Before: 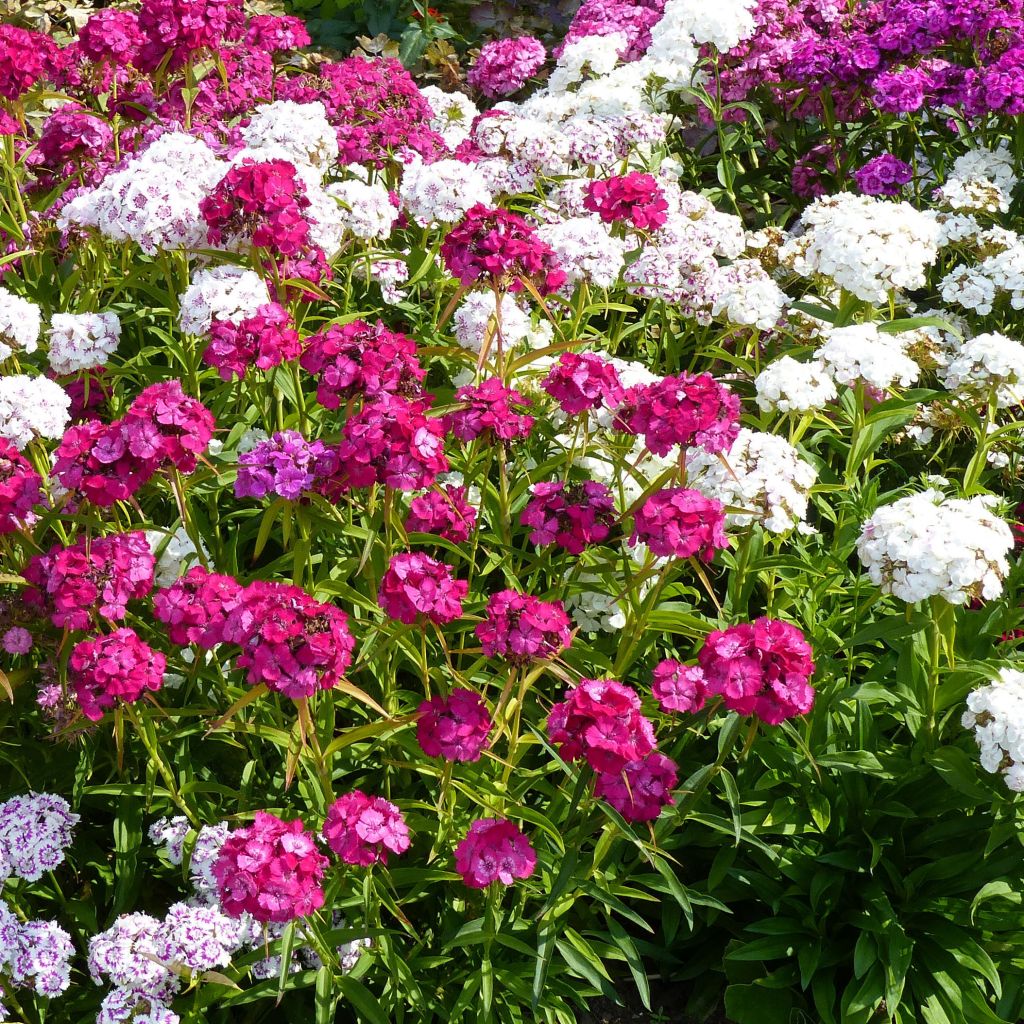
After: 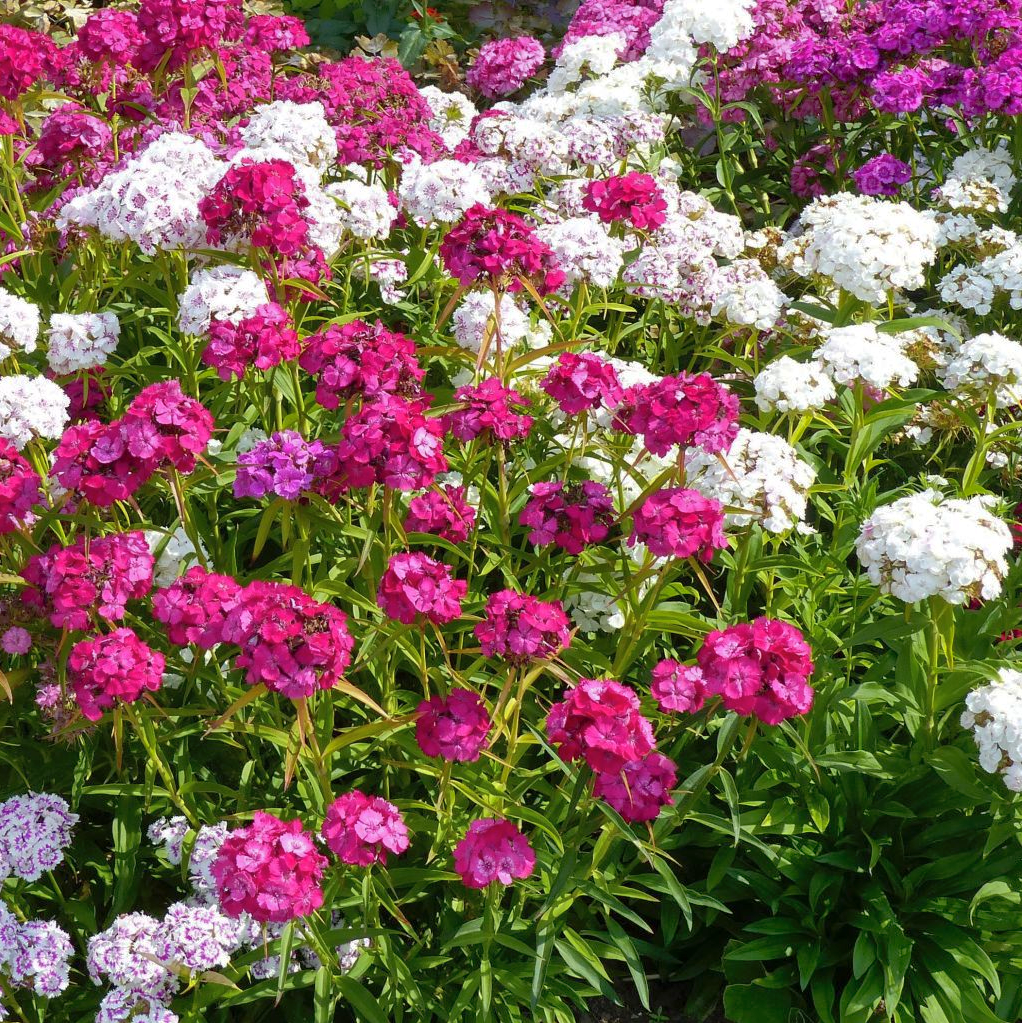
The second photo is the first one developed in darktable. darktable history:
crop: left 0.105%
shadows and highlights: on, module defaults
color correction: highlights b* -0.045
